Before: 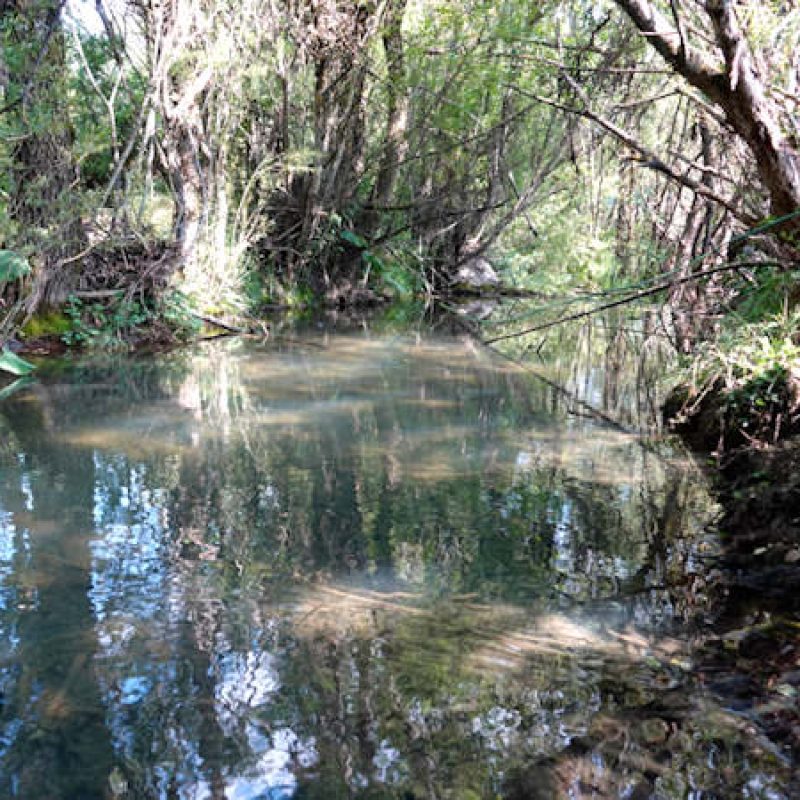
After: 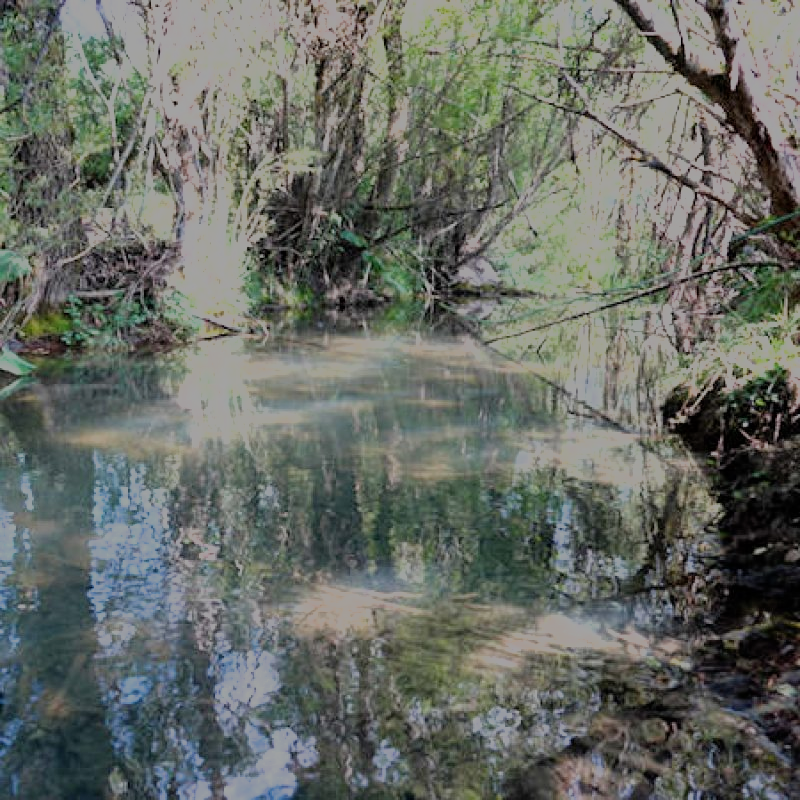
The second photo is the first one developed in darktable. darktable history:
filmic rgb: black relative exposure -12.95 EV, white relative exposure 4.04 EV, target white luminance 85.089%, hardness 6.28, latitude 42.18%, contrast 0.86, shadows ↔ highlights balance 9.01%
